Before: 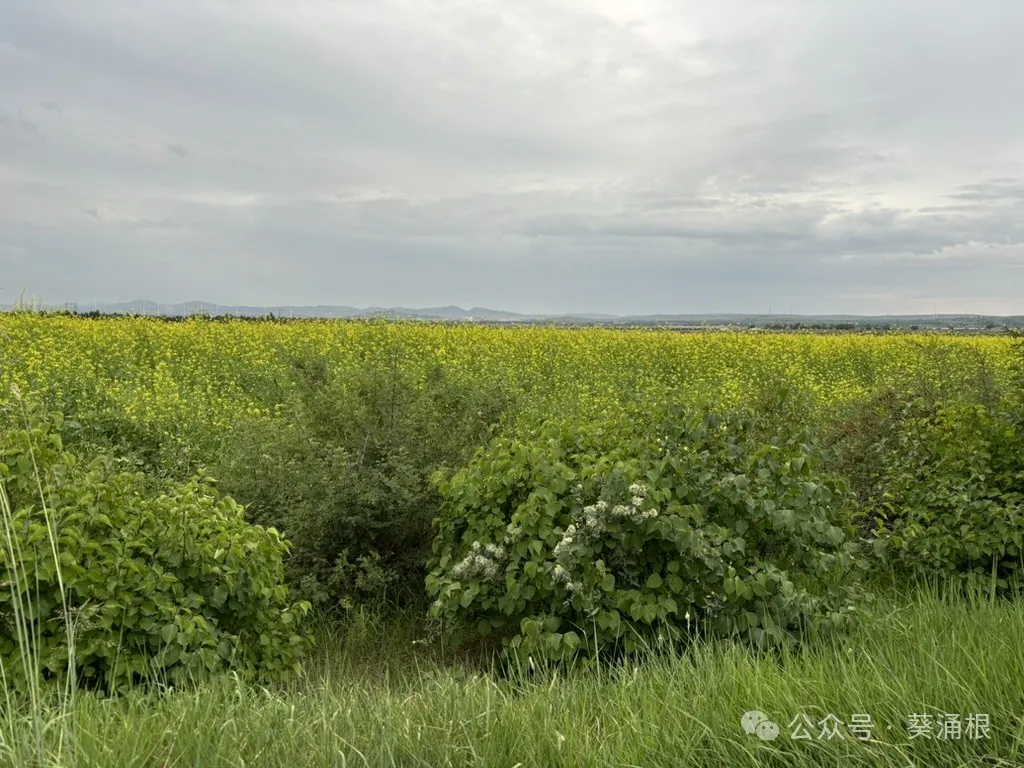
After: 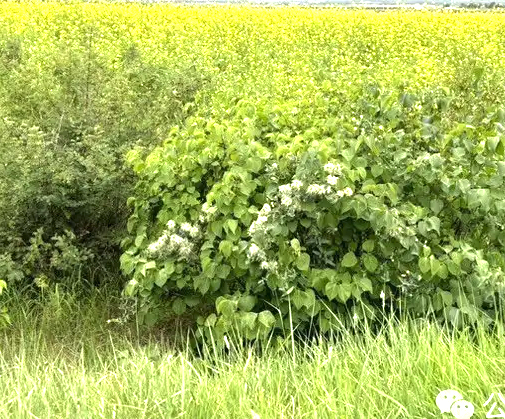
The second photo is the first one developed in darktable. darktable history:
crop: left 29.788%, top 41.83%, right 20.814%, bottom 3.507%
exposure: black level correction 0, exposure 1.554 EV, compensate exposure bias true, compensate highlight preservation false
tone equalizer: -8 EV -0.424 EV, -7 EV -0.416 EV, -6 EV -0.321 EV, -5 EV -0.193 EV, -3 EV 0.192 EV, -2 EV 0.347 EV, -1 EV 0.391 EV, +0 EV 0.389 EV
